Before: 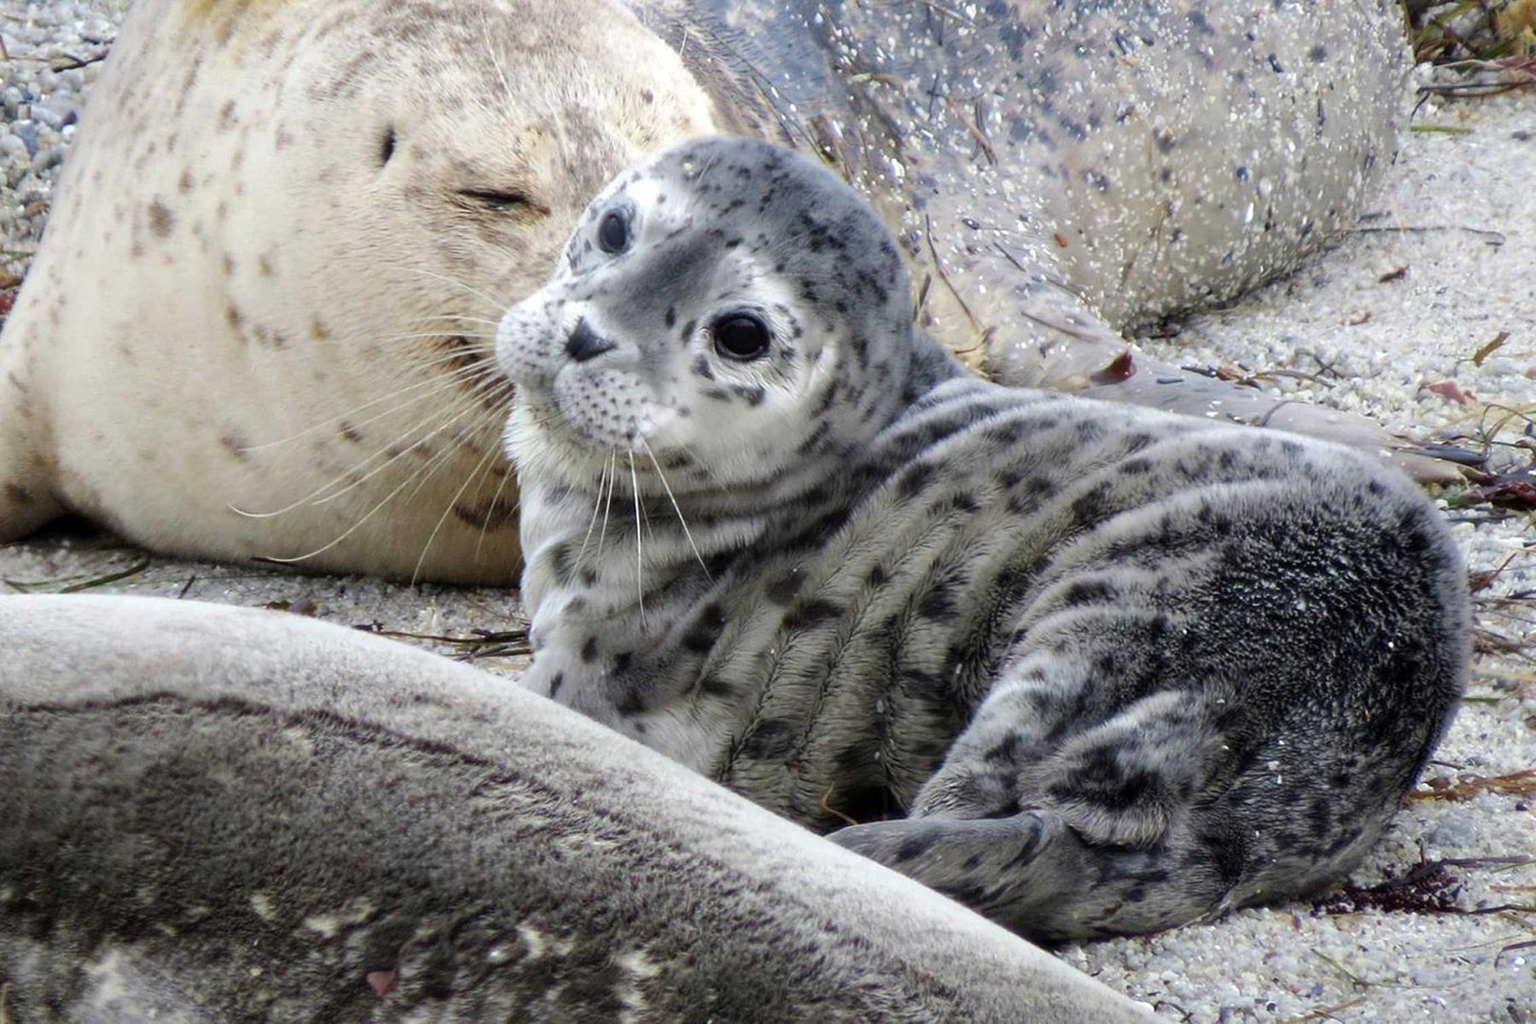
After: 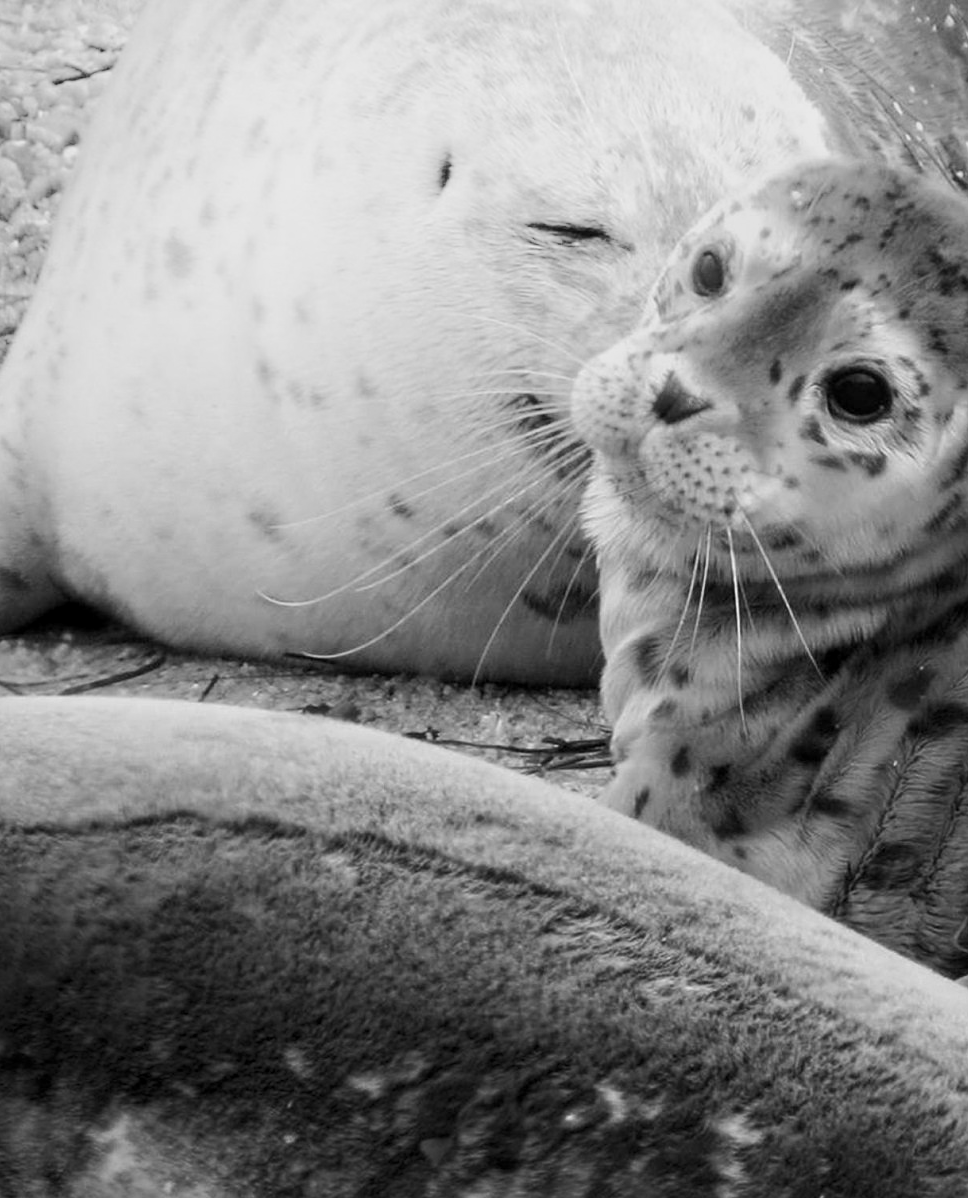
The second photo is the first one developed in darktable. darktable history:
color calibration: illuminant as shot in camera, x 0.462, y 0.419, temperature 2651.64 K
local contrast: mode bilateral grid, contrast 20, coarseness 50, detail 120%, midtone range 0.2
shadows and highlights: shadows -90, highlights 90, soften with gaussian
crop: left 0.587%, right 45.588%, bottom 0.086%
monochrome: a -6.99, b 35.61, size 1.4
